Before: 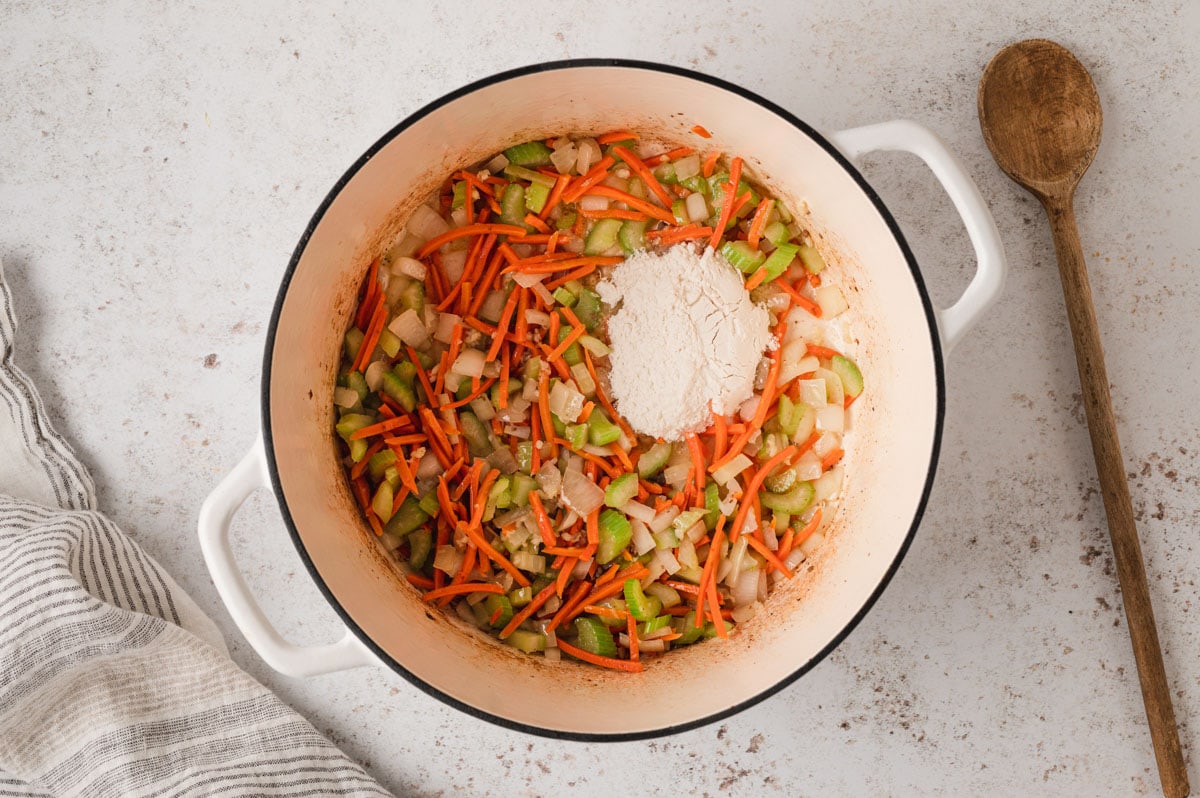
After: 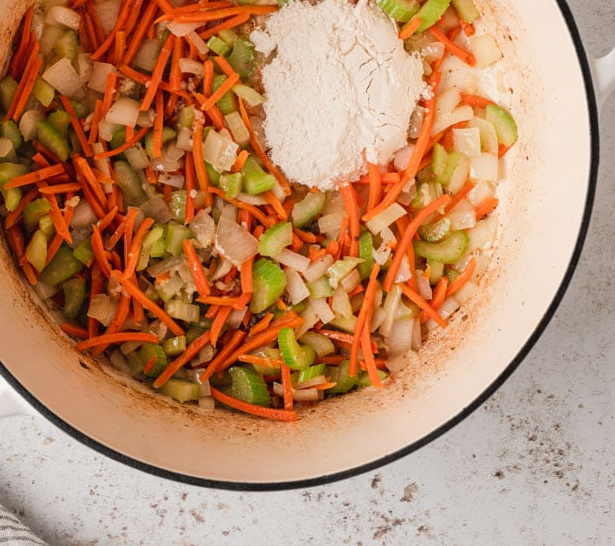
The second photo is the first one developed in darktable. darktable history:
crop and rotate: left 28.895%, top 31.475%, right 19.842%
